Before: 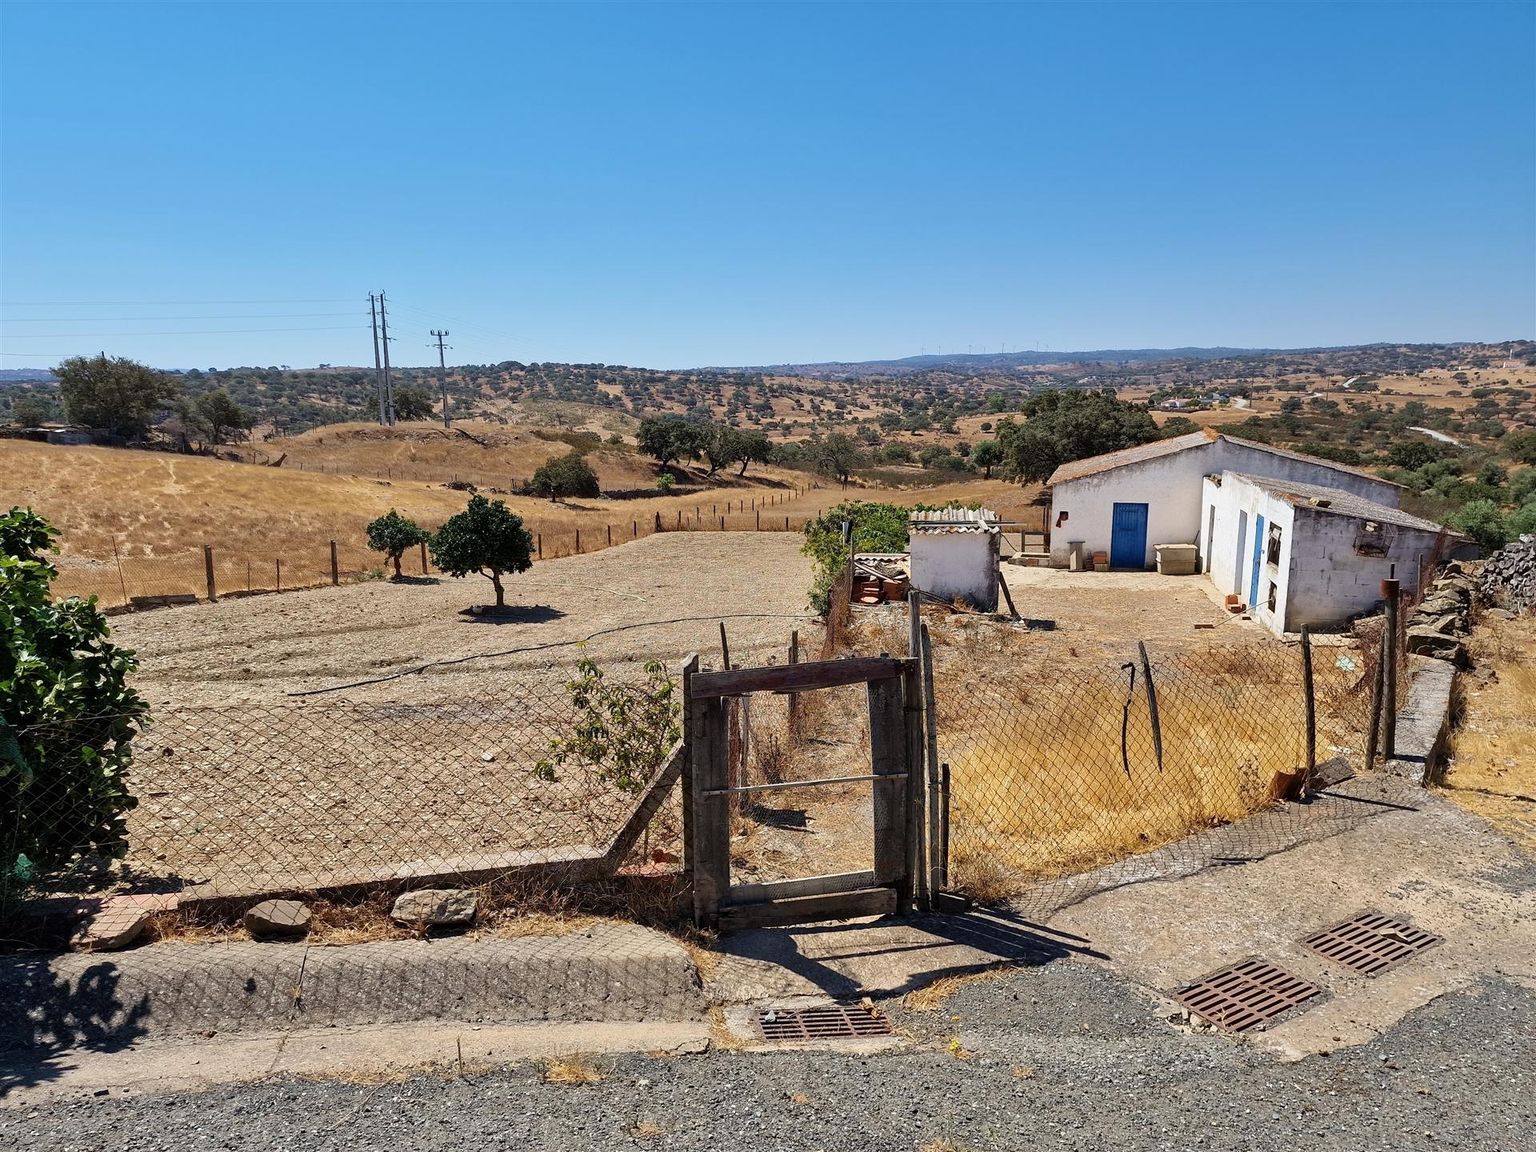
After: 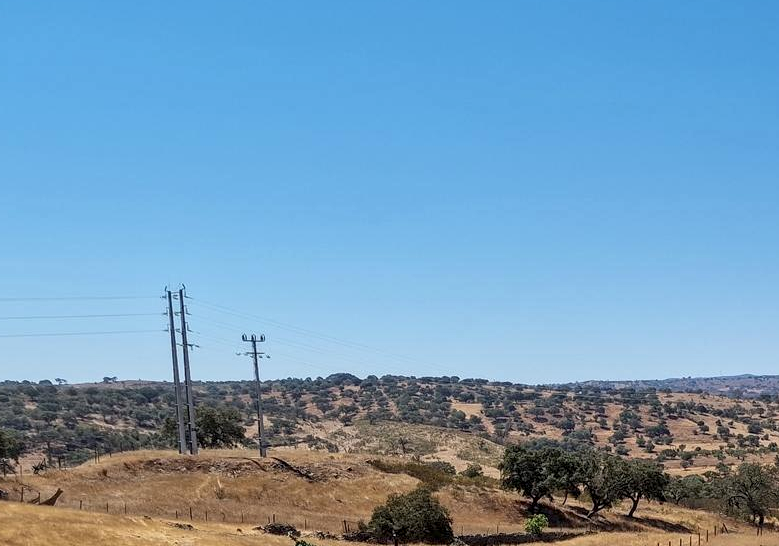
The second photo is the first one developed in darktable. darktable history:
local contrast: on, module defaults
crop: left 15.452%, top 5.459%, right 43.956%, bottom 56.62%
